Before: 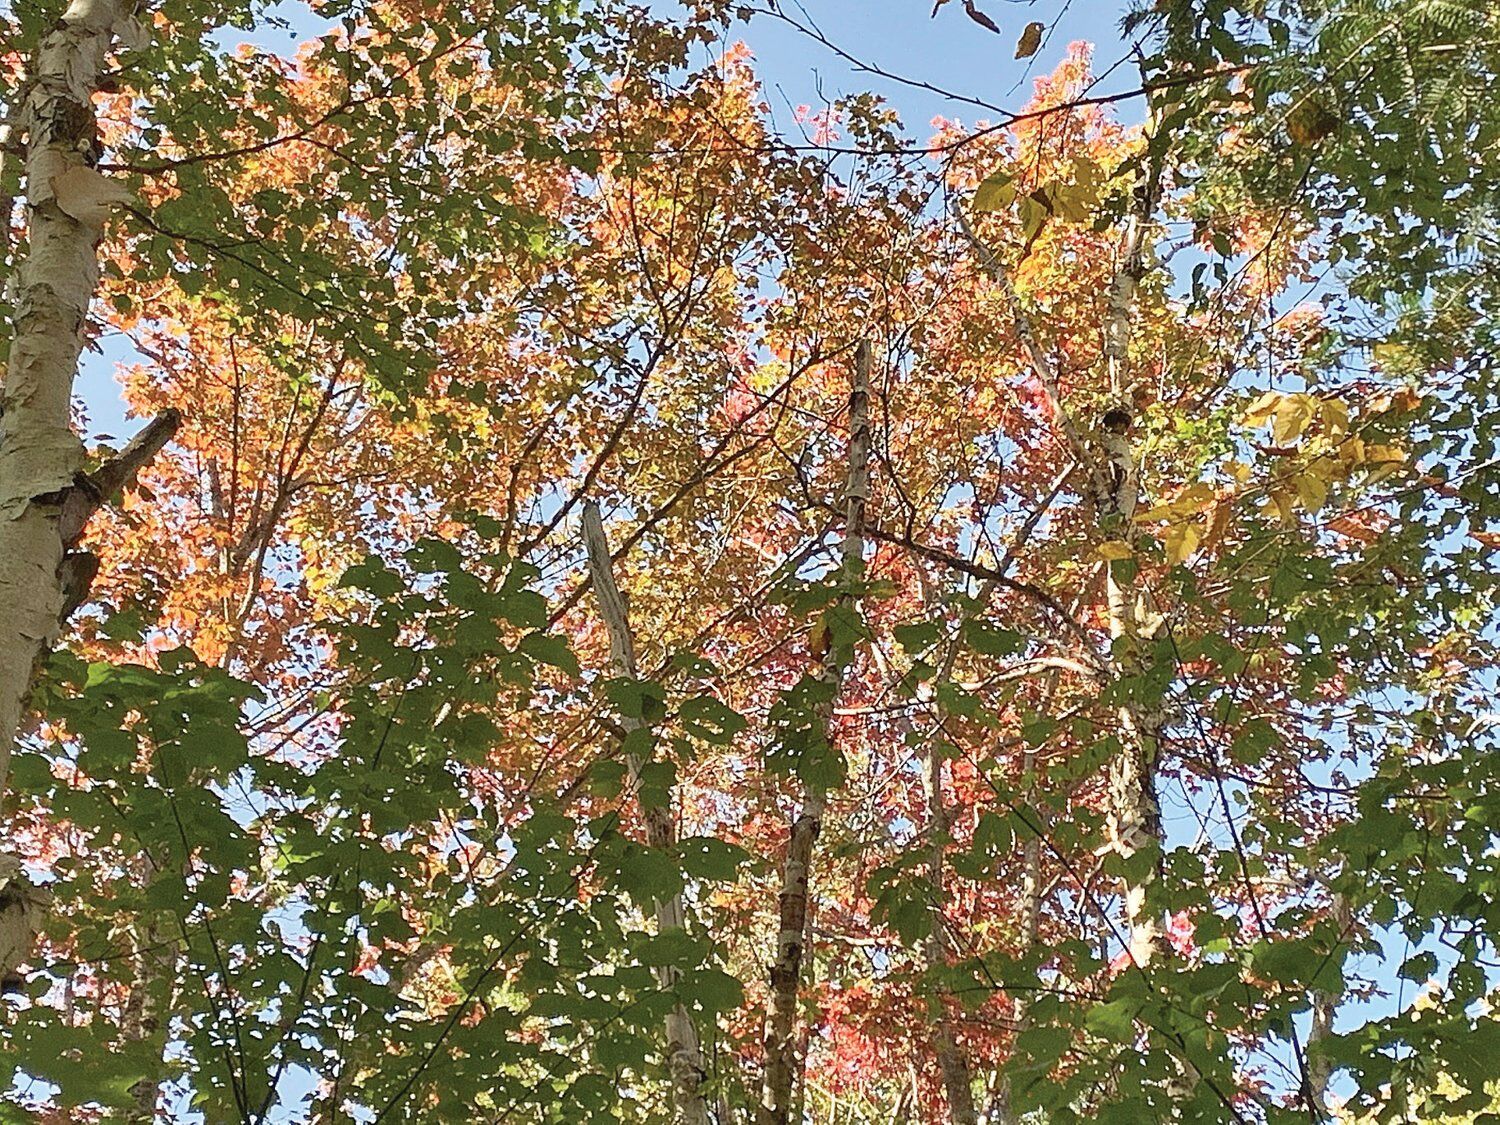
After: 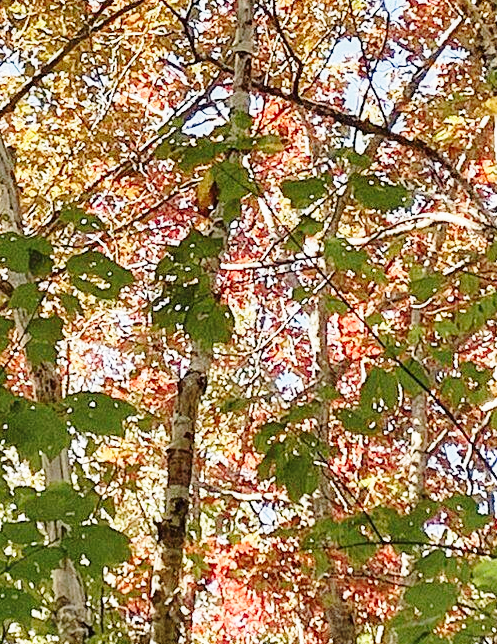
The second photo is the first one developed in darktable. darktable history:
crop: left 40.899%, top 39.567%, right 25.925%, bottom 3.163%
local contrast: highlights 62%, shadows 115%, detail 107%, midtone range 0.526
base curve: curves: ch0 [(0, 0) (0.028, 0.03) (0.121, 0.232) (0.46, 0.748) (0.859, 0.968) (1, 1)], preserve colors none
